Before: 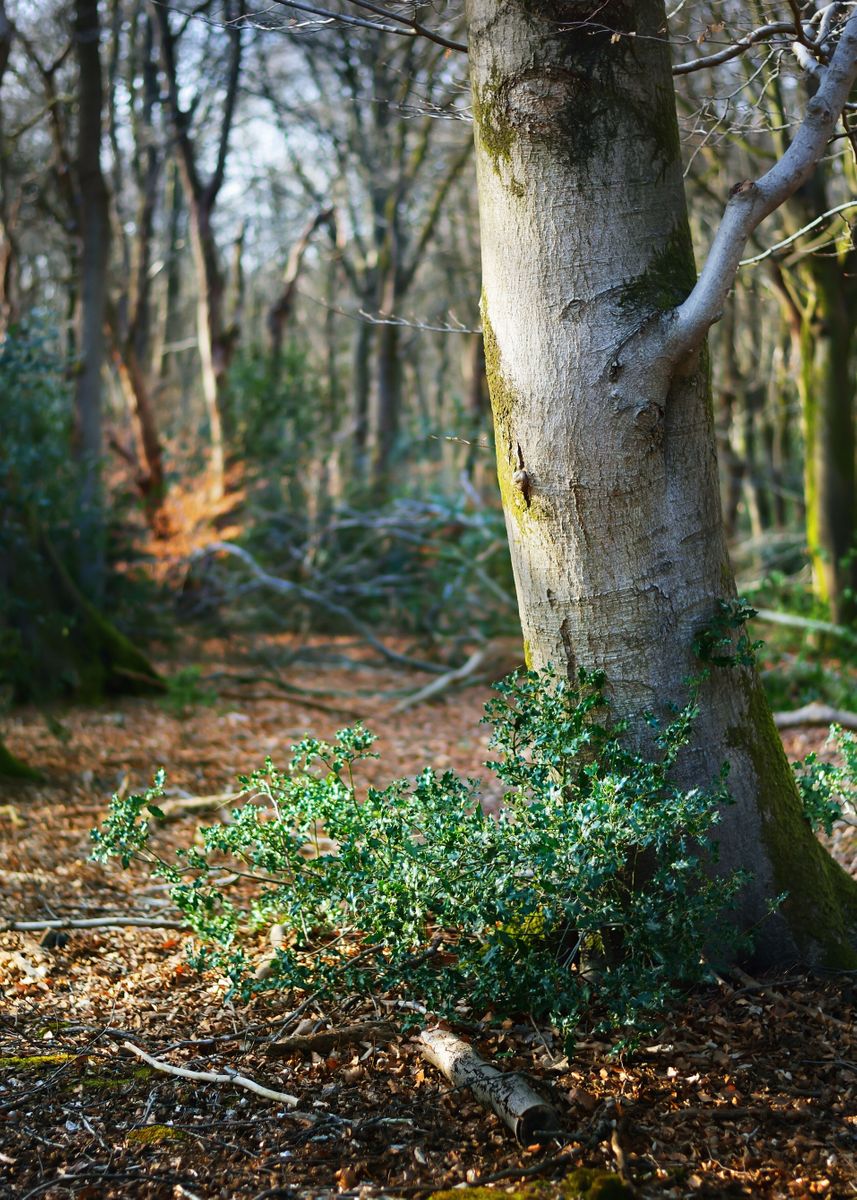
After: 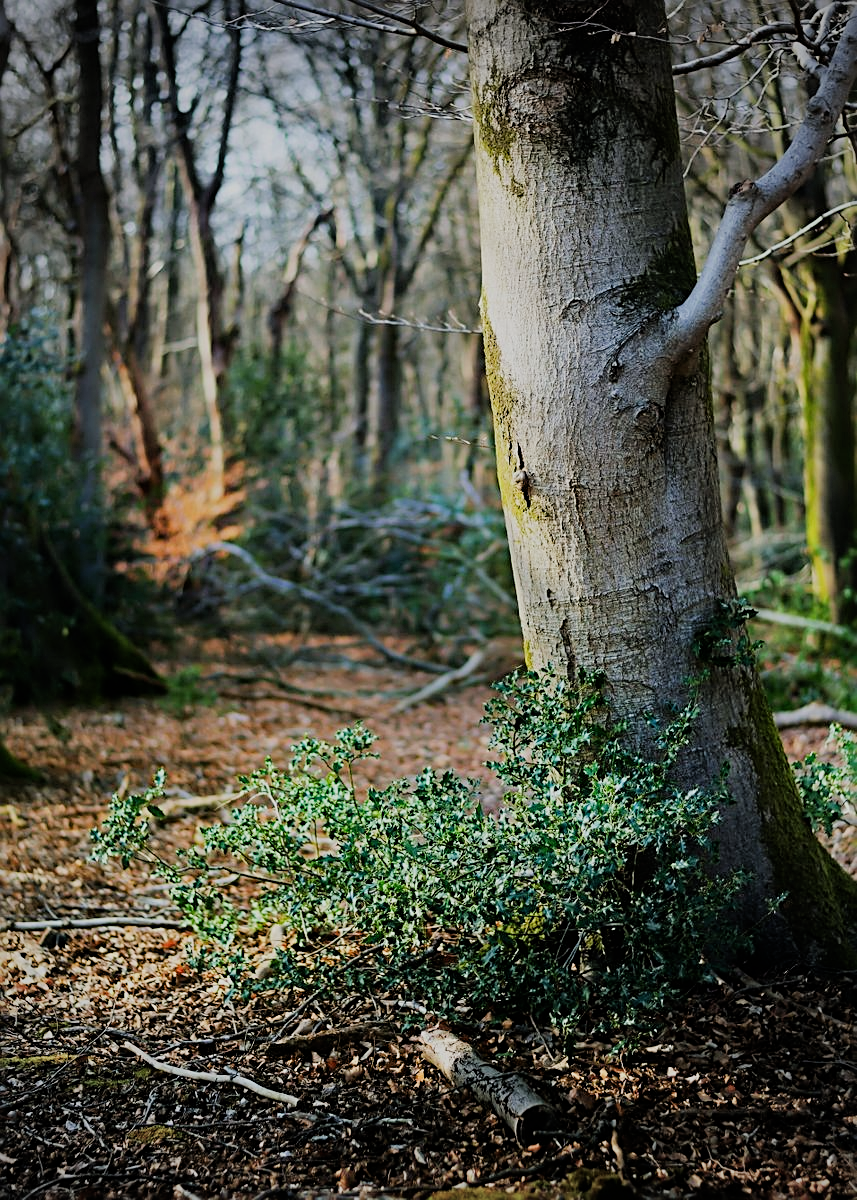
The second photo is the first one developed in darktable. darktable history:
vignetting: on, module defaults
filmic rgb: black relative exposure -6.98 EV, white relative exposure 5.63 EV, hardness 2.86
sharpen: radius 2.676, amount 0.669
